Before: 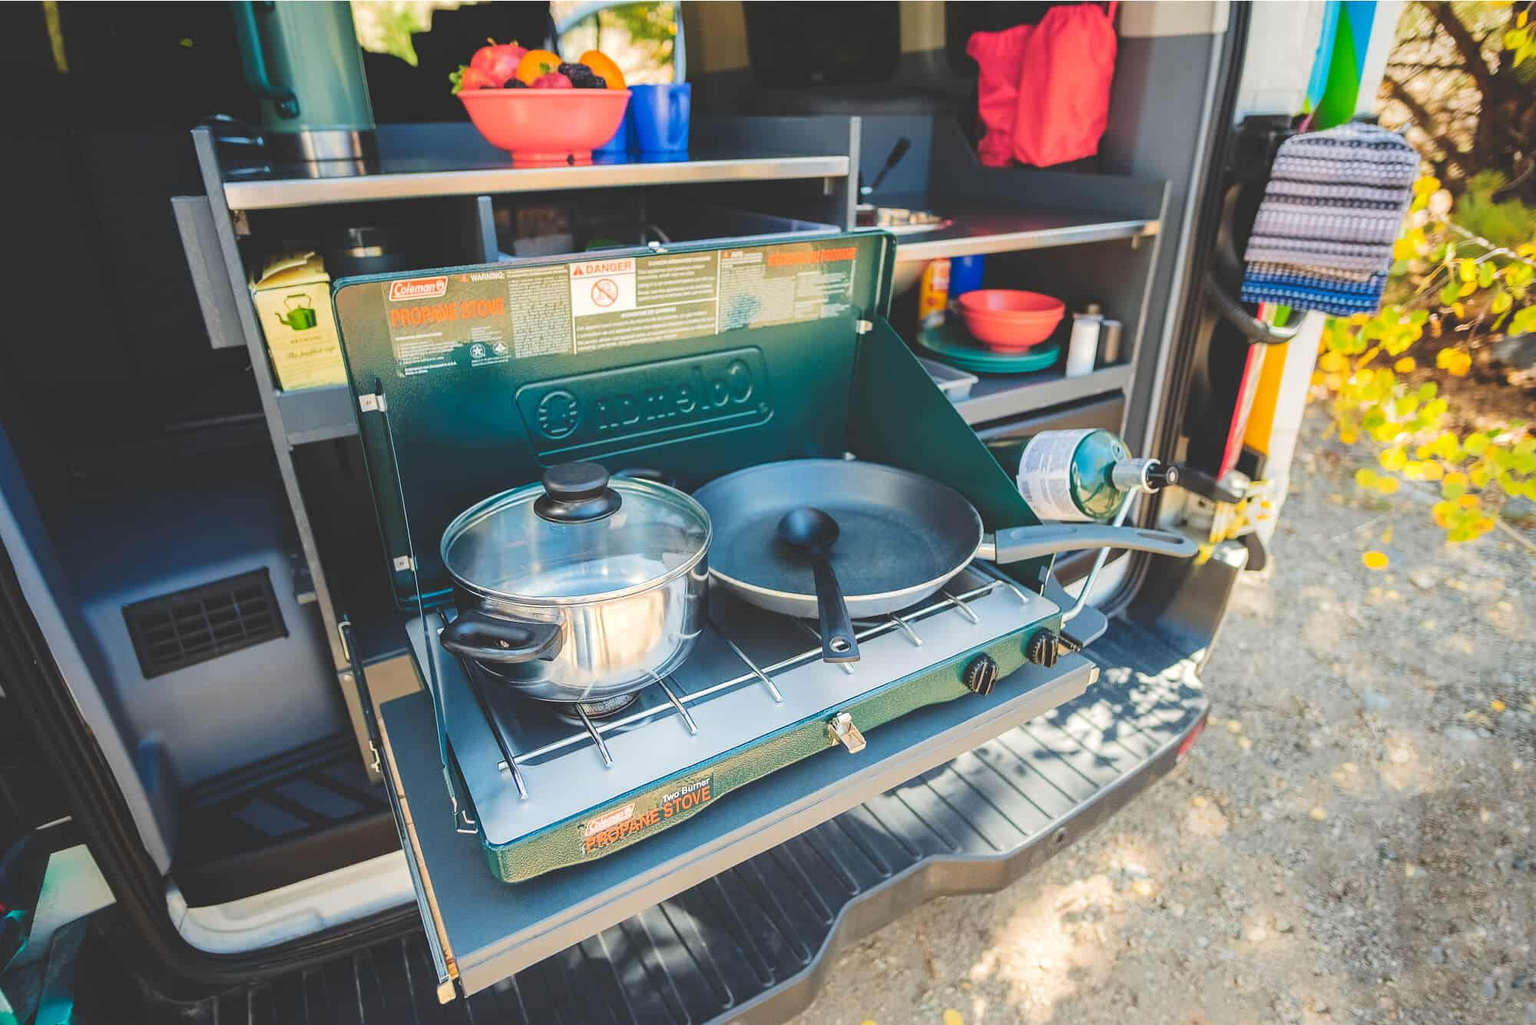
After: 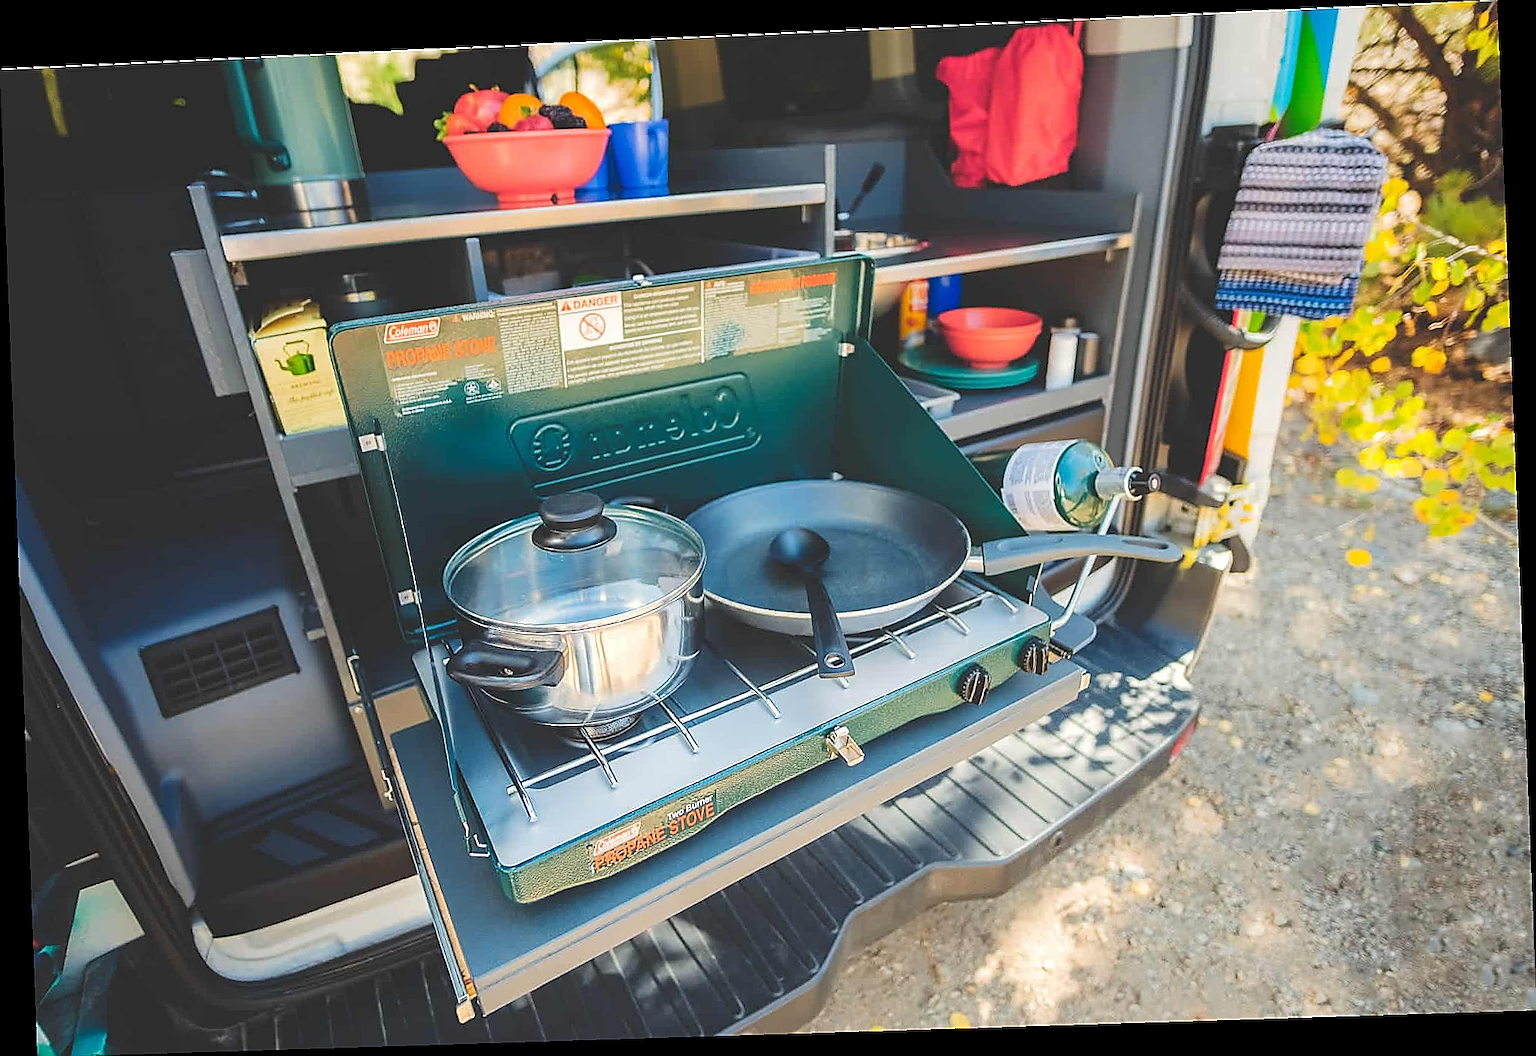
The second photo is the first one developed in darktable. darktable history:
sharpen: radius 1.4, amount 1.25, threshold 0.7
rotate and perspective: rotation -2.22°, lens shift (horizontal) -0.022, automatic cropping off
